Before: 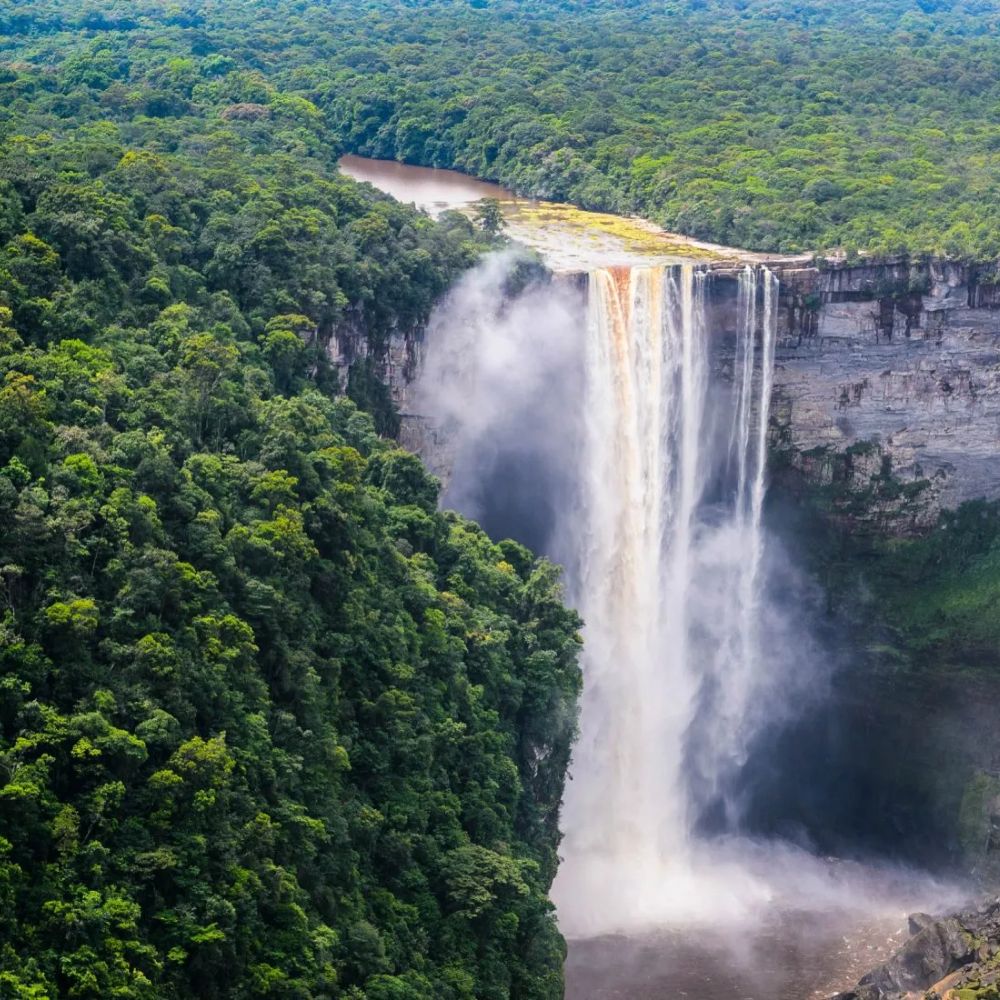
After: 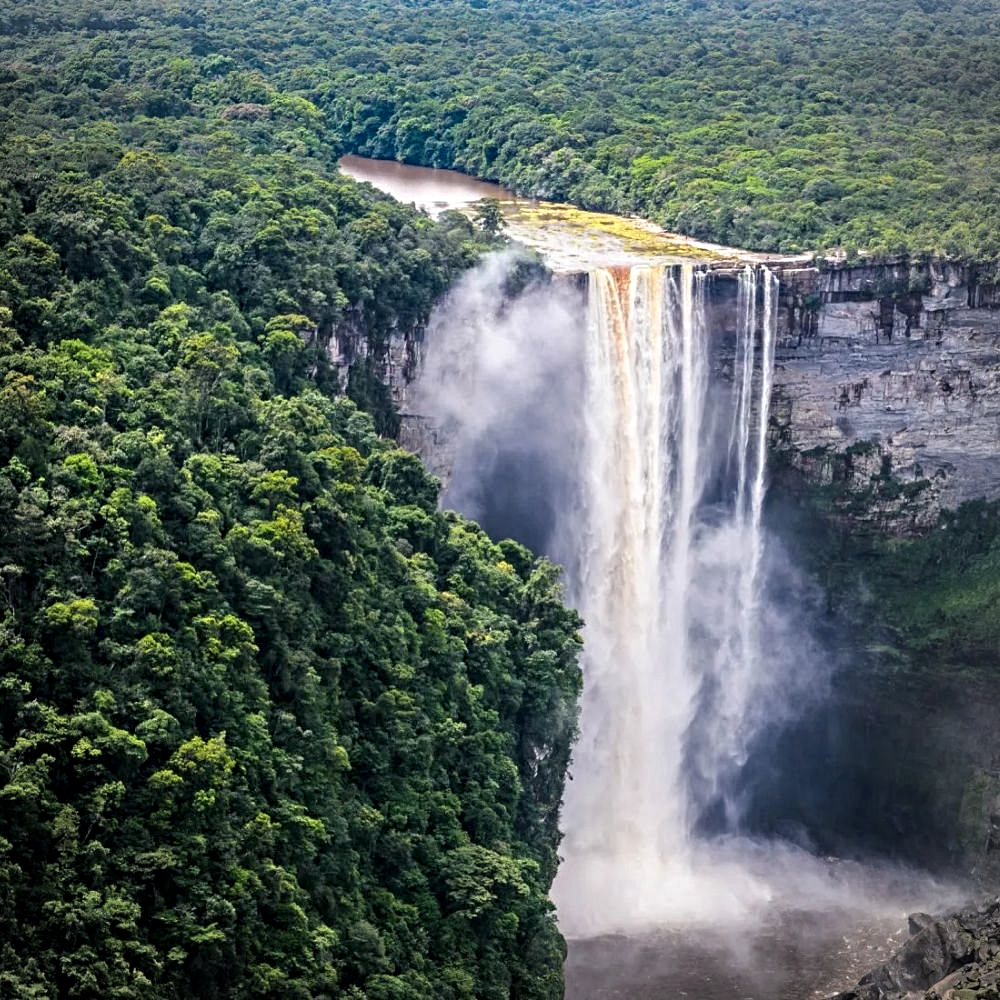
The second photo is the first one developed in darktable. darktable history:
vignetting: on, module defaults
contrast equalizer: octaves 7, y [[0.506, 0.531, 0.562, 0.606, 0.638, 0.669], [0.5 ×6], [0.5 ×6], [0 ×6], [0 ×6]]
